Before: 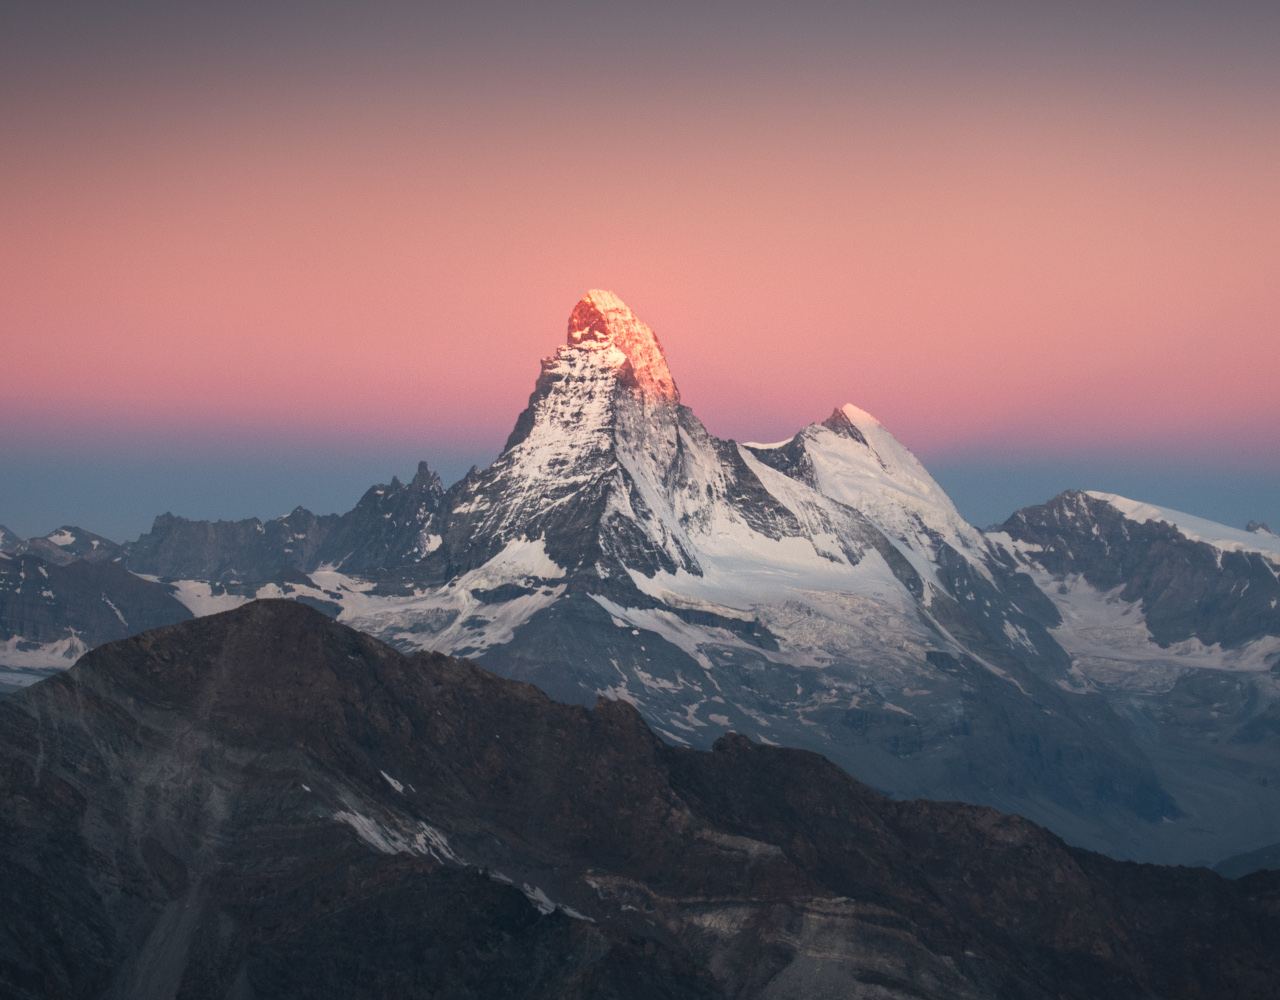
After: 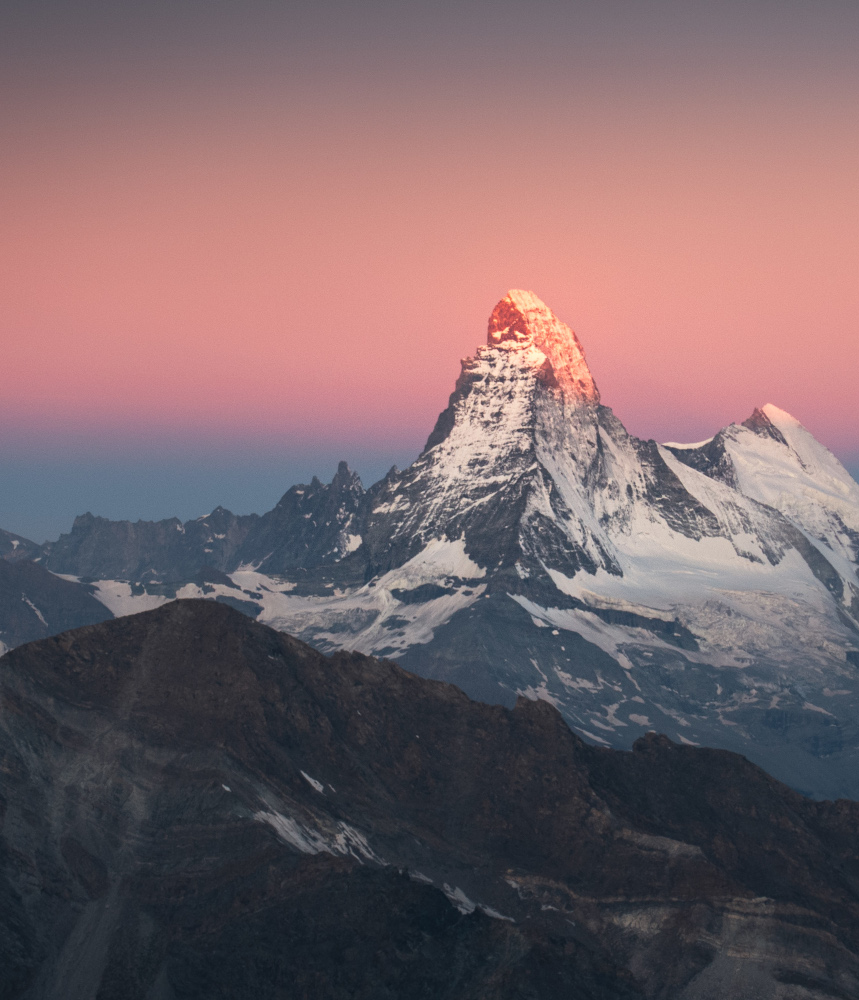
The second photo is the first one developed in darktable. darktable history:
crop and rotate: left 6.263%, right 26.554%
